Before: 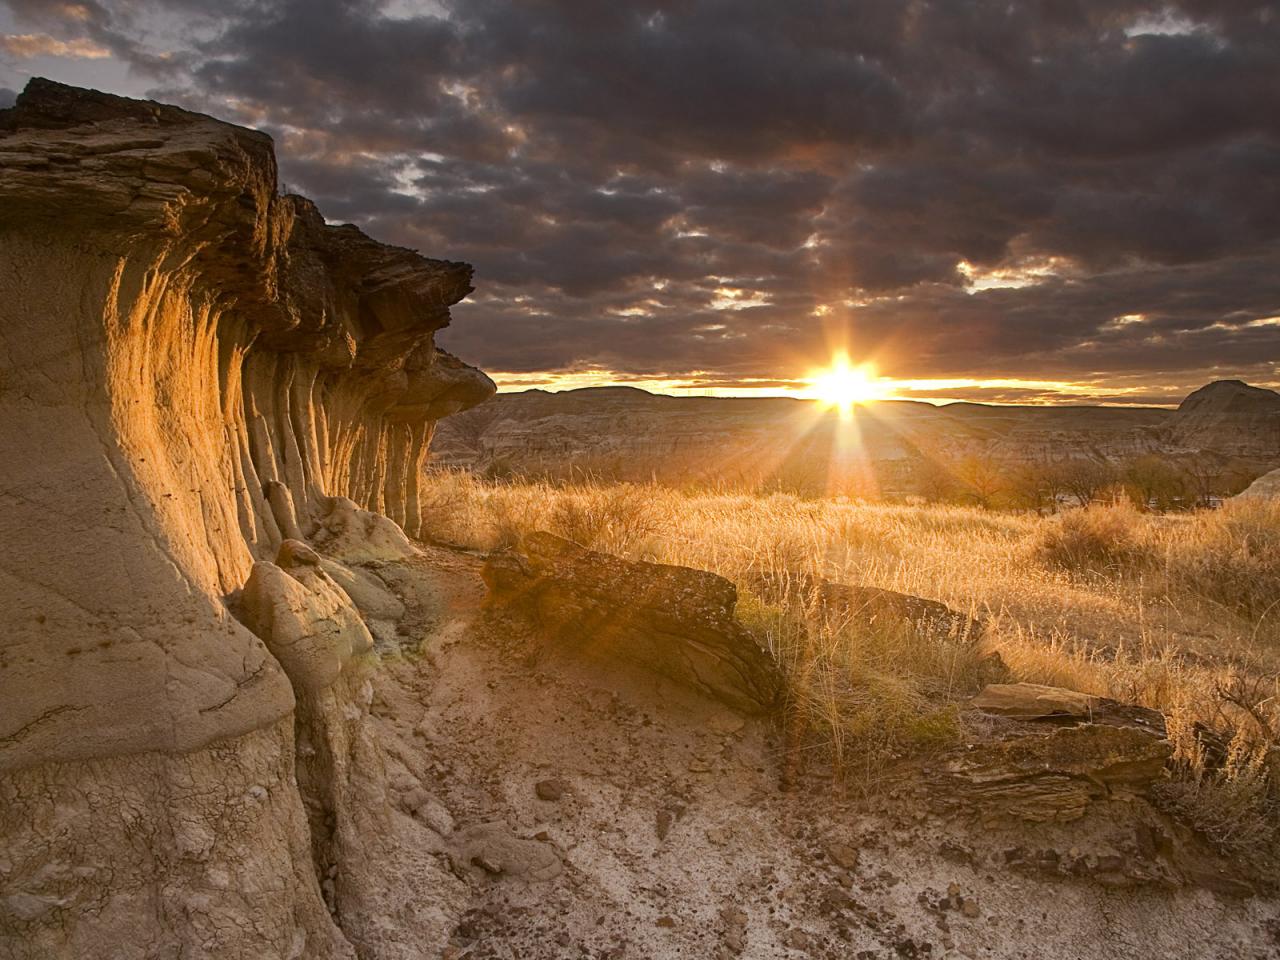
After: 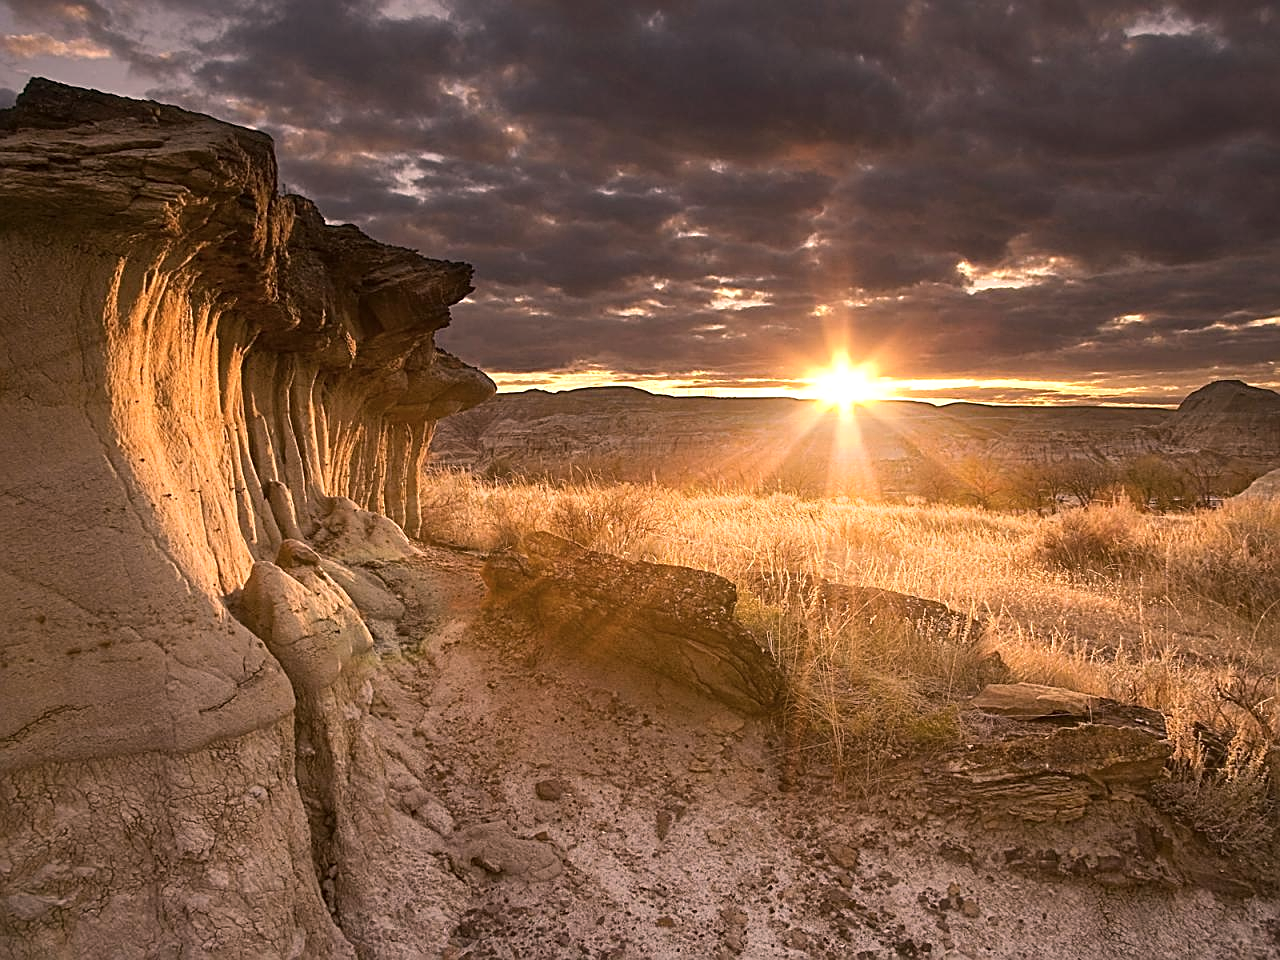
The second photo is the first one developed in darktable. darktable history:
sharpen: amount 0.537
color correction: highlights a* 12.85, highlights b* 5.47
local contrast: mode bilateral grid, contrast 9, coarseness 26, detail 115%, midtone range 0.2
color zones: curves: ch0 [(0, 0.558) (0.143, 0.559) (0.286, 0.529) (0.429, 0.505) (0.571, 0.5) (0.714, 0.5) (0.857, 0.5) (1, 0.558)]; ch1 [(0, 0.469) (0.01, 0.469) (0.12, 0.446) (0.248, 0.469) (0.5, 0.5) (0.748, 0.5) (0.99, 0.469) (1, 0.469)]
